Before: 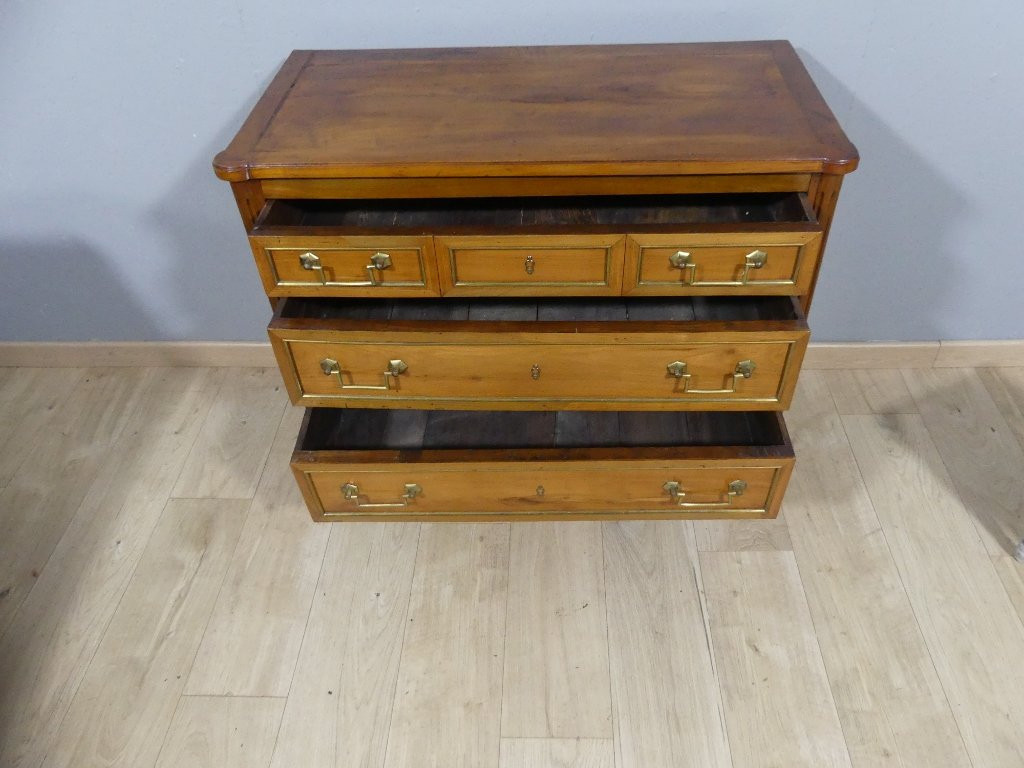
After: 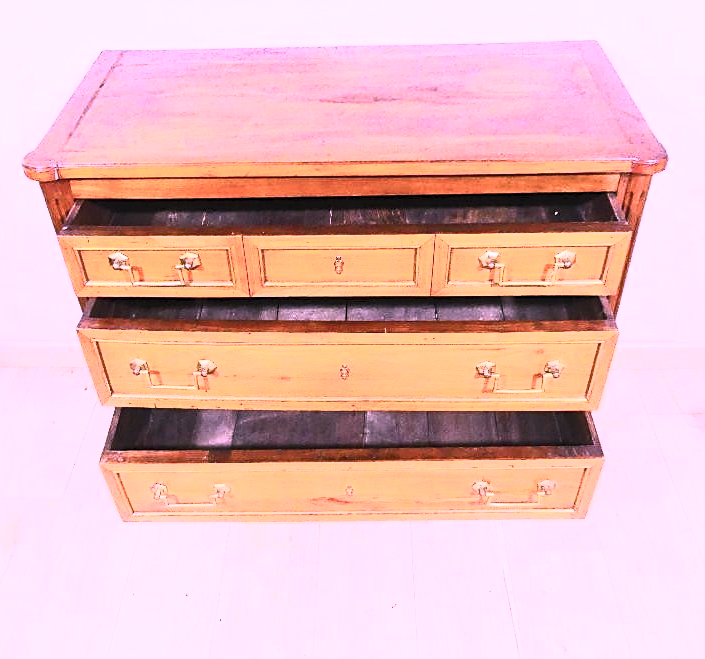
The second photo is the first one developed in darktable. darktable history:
color balance rgb: shadows lift › chroma 0.919%, shadows lift › hue 113.31°, perceptual saturation grading › global saturation 0.461%, global vibrance 20%
local contrast: mode bilateral grid, contrast 26, coarseness 49, detail 123%, midtone range 0.2
sharpen: on, module defaults
color correction: highlights a* 19.46, highlights b* -11.55, saturation 1.68
exposure: black level correction 0, exposure 0.896 EV, compensate highlight preservation false
tone equalizer: -8 EV -0.41 EV, -7 EV -0.368 EV, -6 EV -0.344 EV, -5 EV -0.215 EV, -3 EV 0.195 EV, -2 EV 0.345 EV, -1 EV 0.373 EV, +0 EV 0.394 EV
contrast brightness saturation: contrast 0.589, brightness 0.573, saturation -0.345
crop: left 18.699%, right 12.425%, bottom 14.165%
